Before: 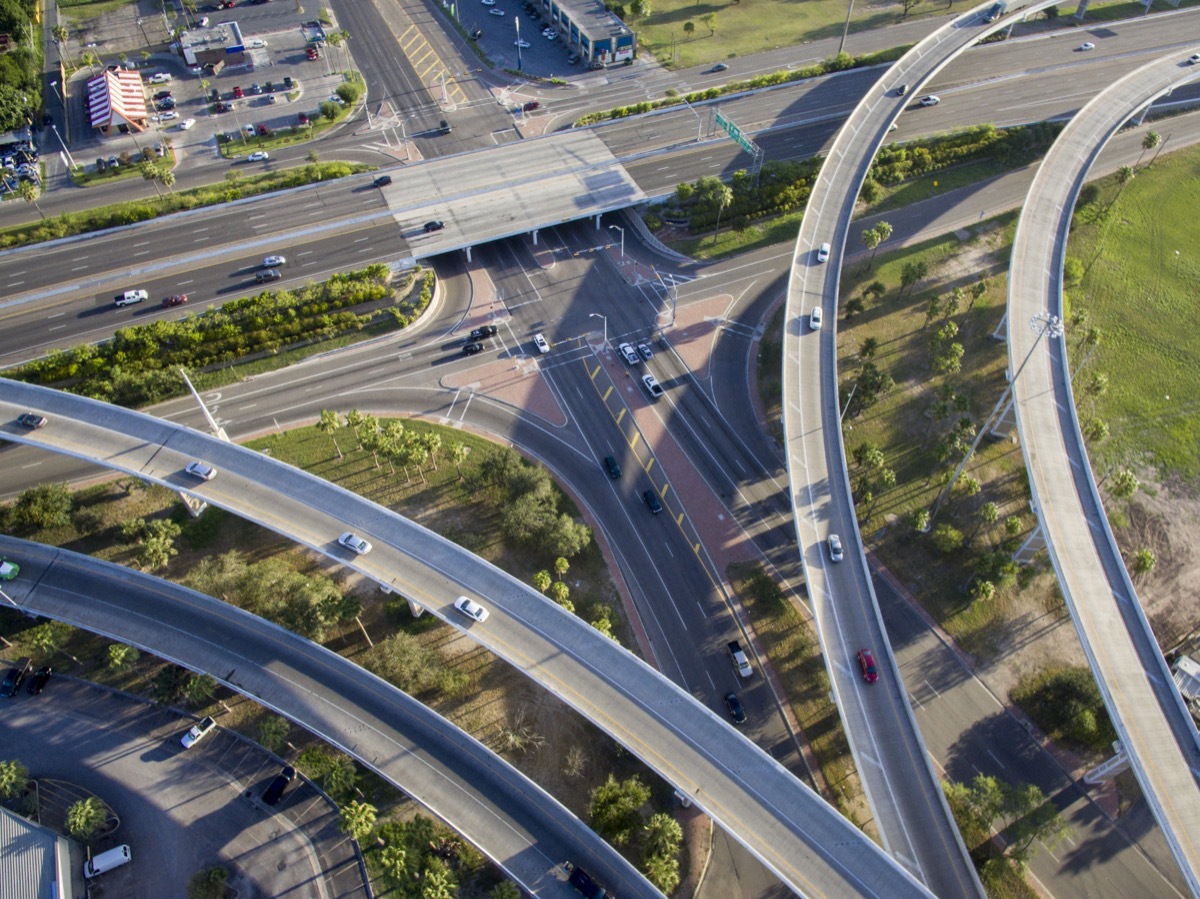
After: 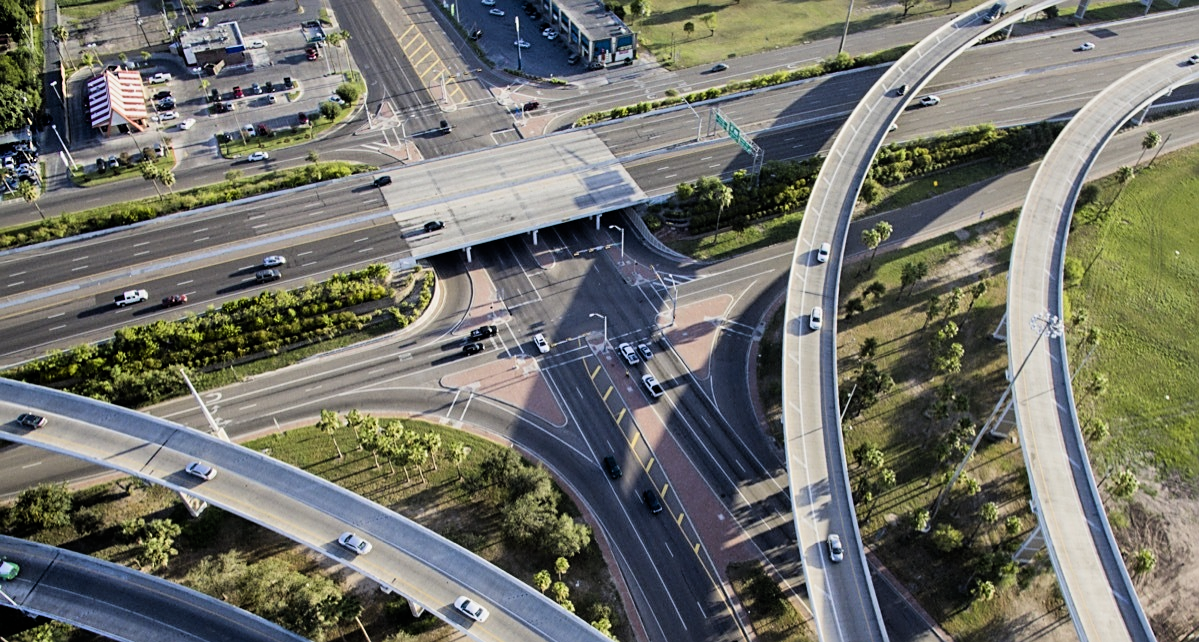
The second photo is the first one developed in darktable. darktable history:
shadows and highlights: low approximation 0.01, soften with gaussian
crop: bottom 28.576%
white balance: emerald 1
sharpen: on, module defaults
filmic rgb: black relative exposure -16 EV, white relative exposure 6.29 EV, hardness 5.1, contrast 1.35
